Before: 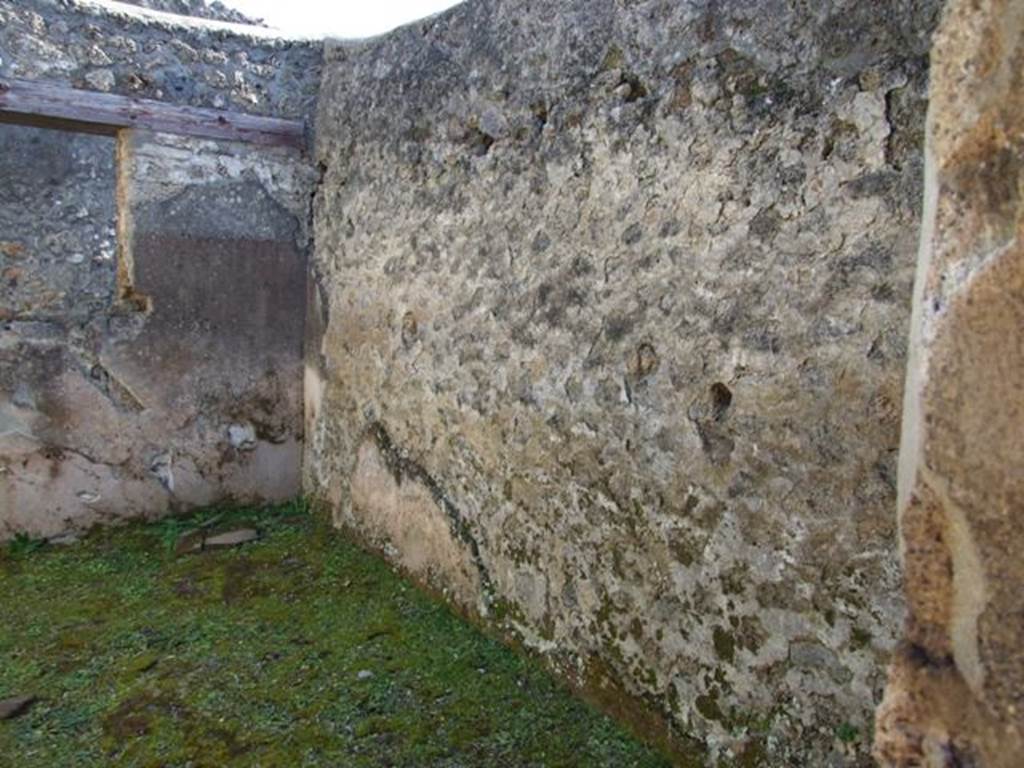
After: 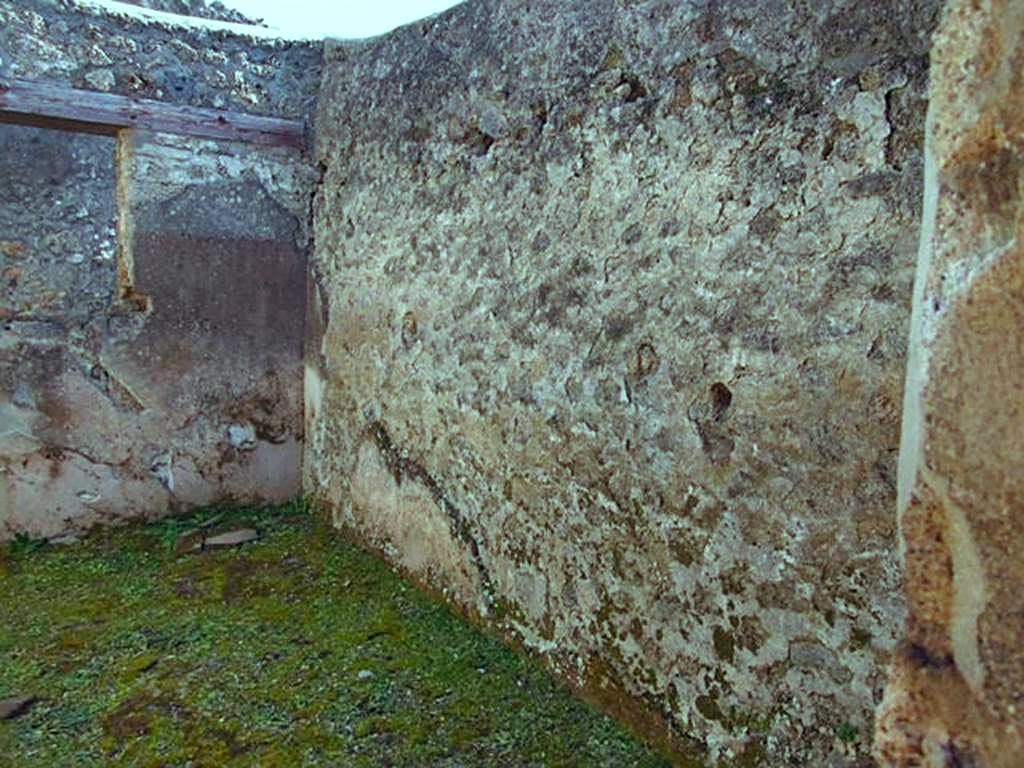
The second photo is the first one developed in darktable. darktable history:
sharpen: on, module defaults
color balance rgb: power › luminance -4.001%, power › chroma 0.553%, power › hue 40.83°, highlights gain › chroma 4.106%, highlights gain › hue 202.82°, global offset › chroma 0.062%, global offset › hue 253.65°, perceptual saturation grading › global saturation 20%, perceptual saturation grading › highlights -25.524%, perceptual saturation grading › shadows 24.565%
shadows and highlights: low approximation 0.01, soften with gaussian
